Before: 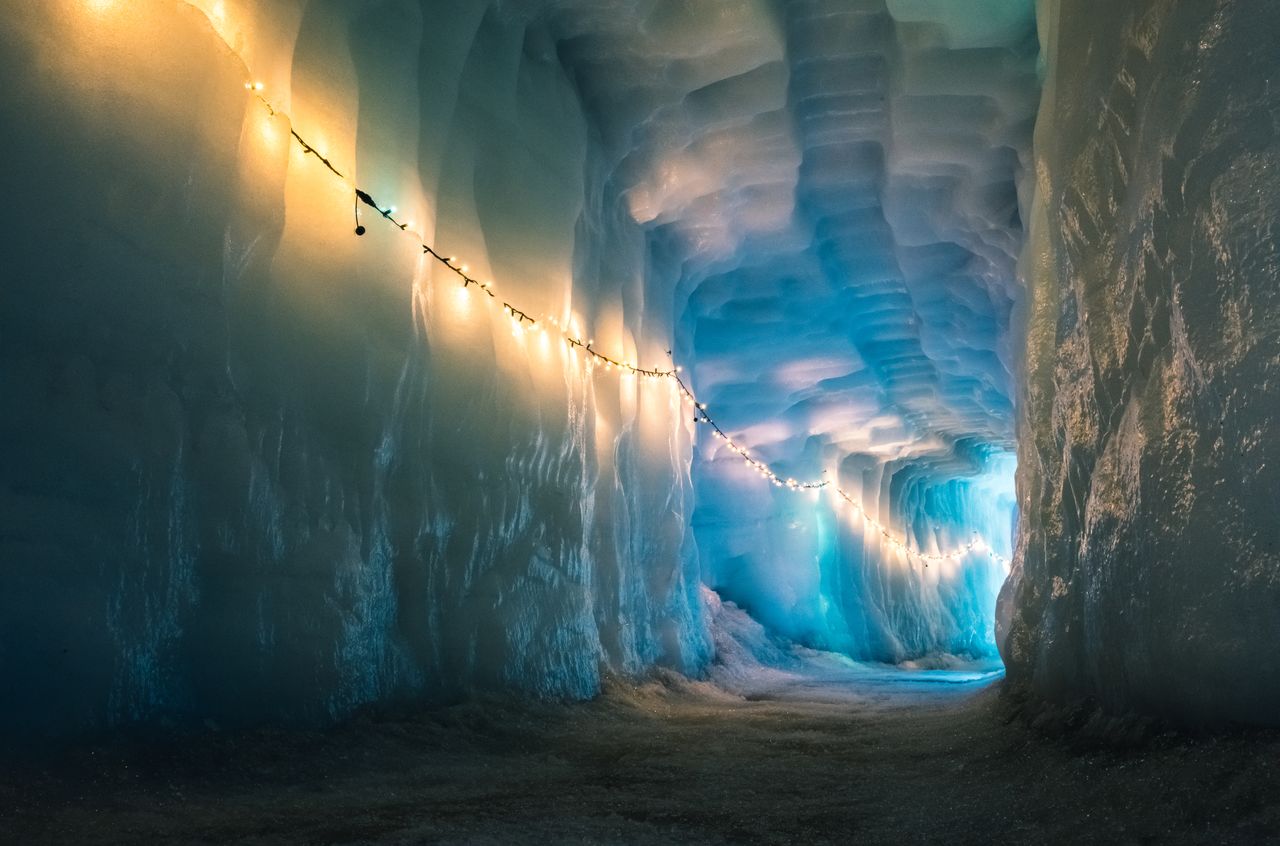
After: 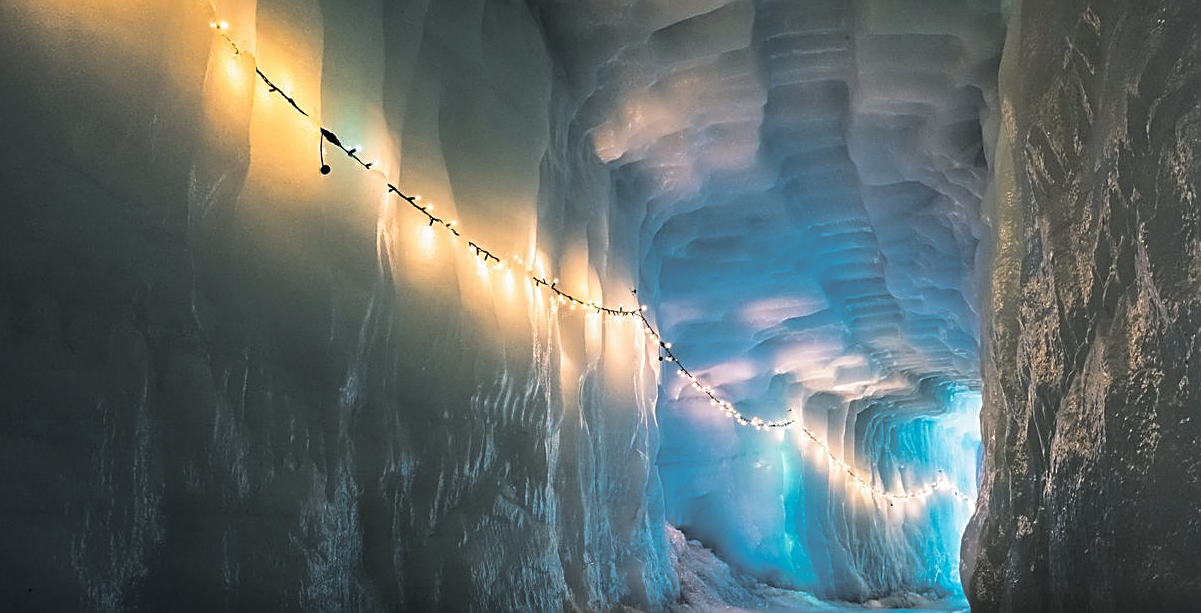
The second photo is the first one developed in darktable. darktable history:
crop: left 2.737%, top 7.287%, right 3.421%, bottom 20.179%
sharpen: amount 0.75
split-toning: shadows › hue 36°, shadows › saturation 0.05, highlights › hue 10.8°, highlights › saturation 0.15, compress 40%
